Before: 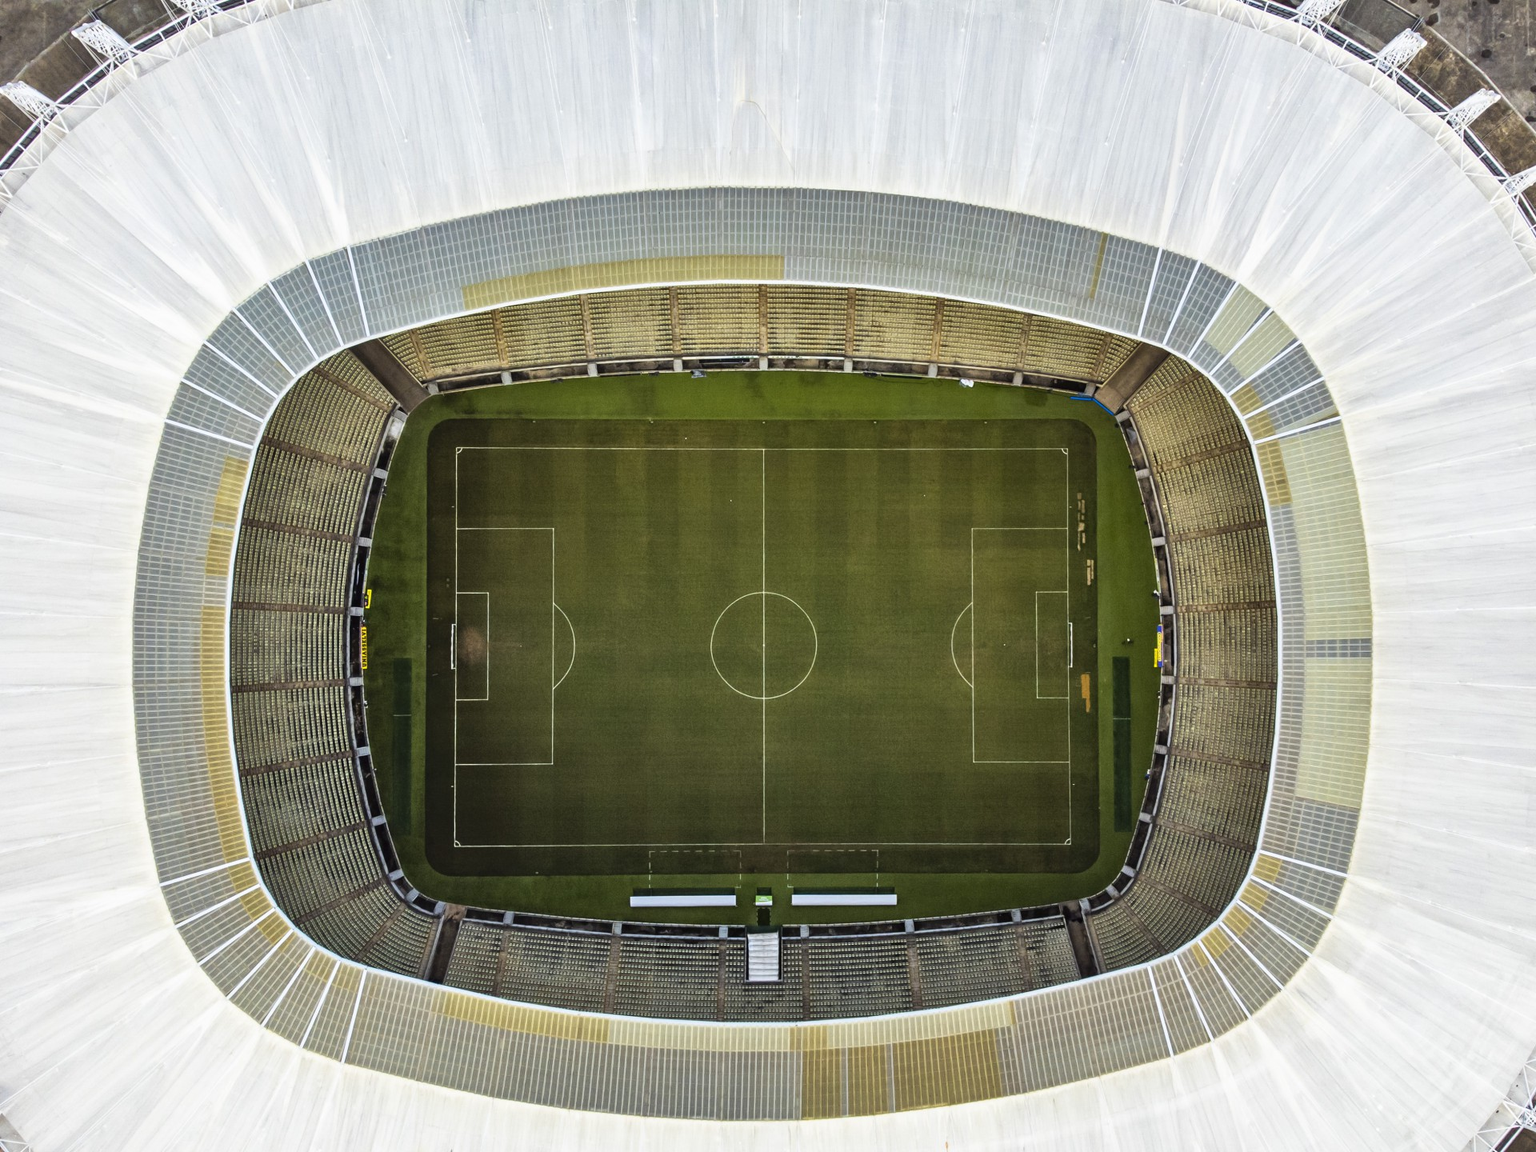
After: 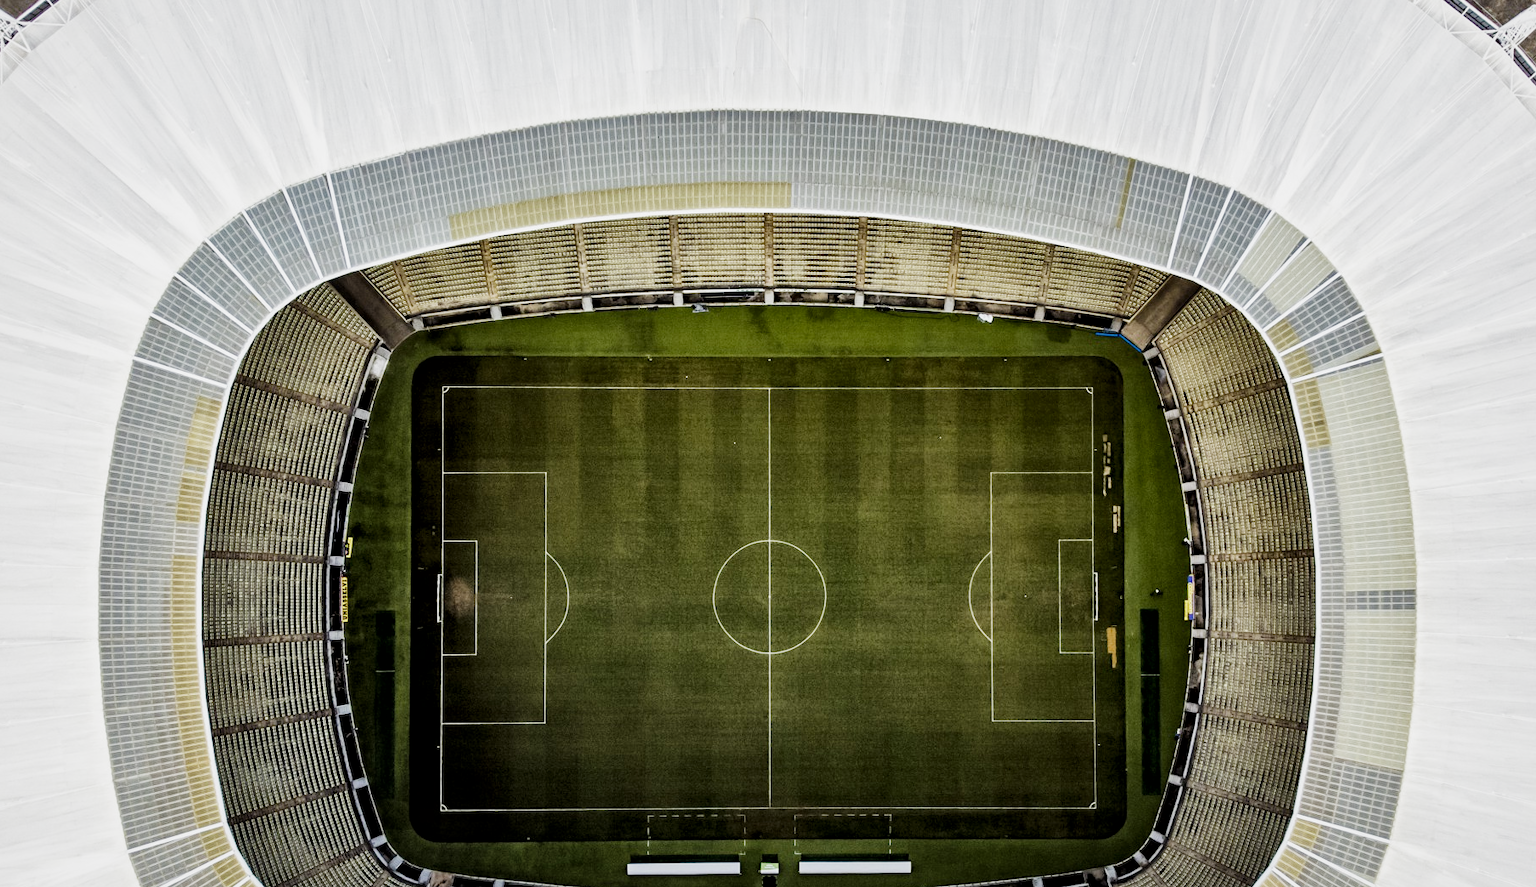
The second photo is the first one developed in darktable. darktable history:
local contrast: mode bilateral grid, contrast 20, coarseness 100, detail 150%, midtone range 0.2
crop: left 2.63%, top 7.319%, right 3.255%, bottom 20.149%
tone equalizer: -8 EV -0.786 EV, -7 EV -0.72 EV, -6 EV -0.621 EV, -5 EV -0.392 EV, -3 EV 0.394 EV, -2 EV 0.6 EV, -1 EV 0.688 EV, +0 EV 0.768 EV, edges refinement/feathering 500, mask exposure compensation -1.57 EV, preserve details no
filmic rgb: black relative exposure -7.65 EV, white relative exposure 4.56 EV, threshold 5.99 EV, hardness 3.61, contrast 0.99, preserve chrominance no, color science v4 (2020), enable highlight reconstruction true
